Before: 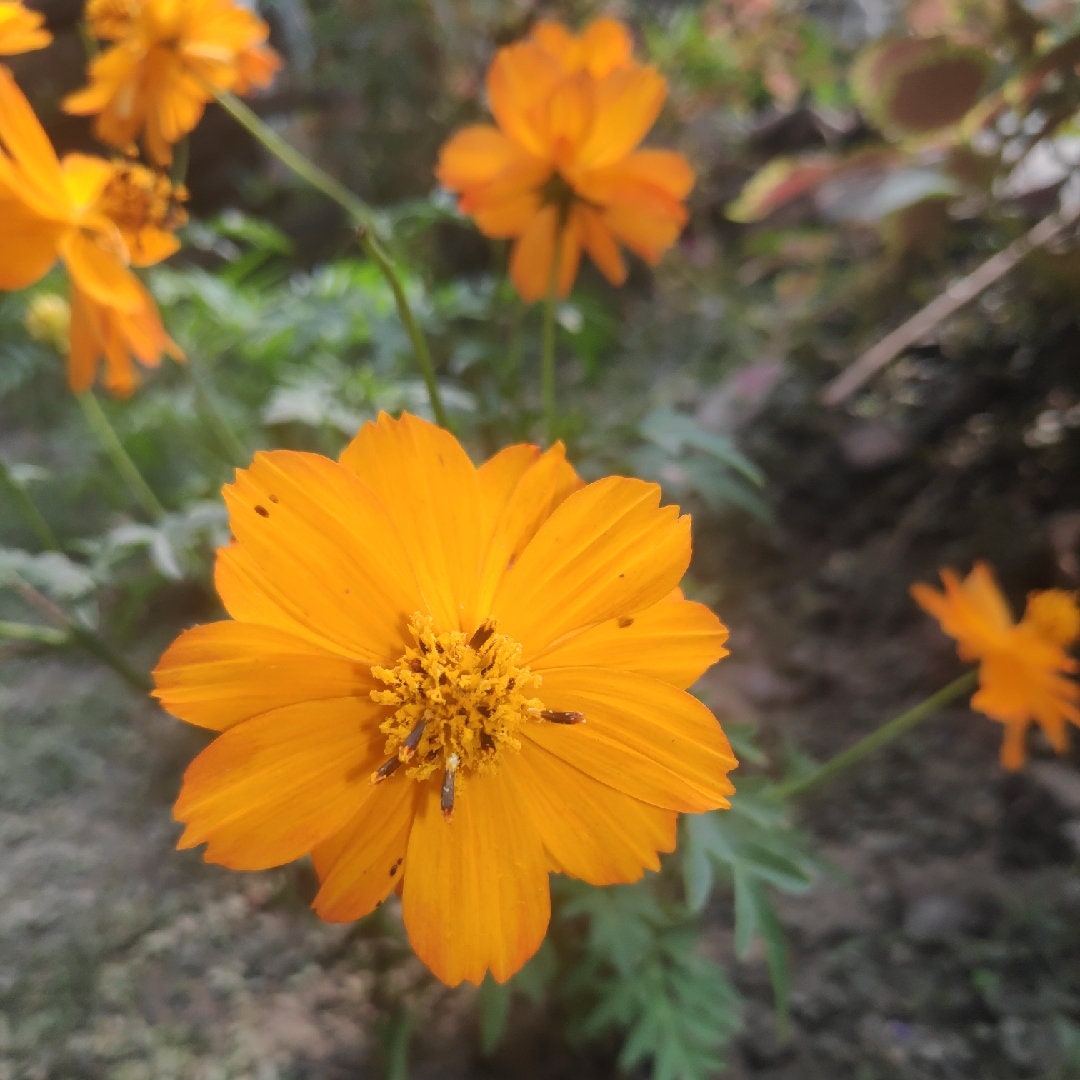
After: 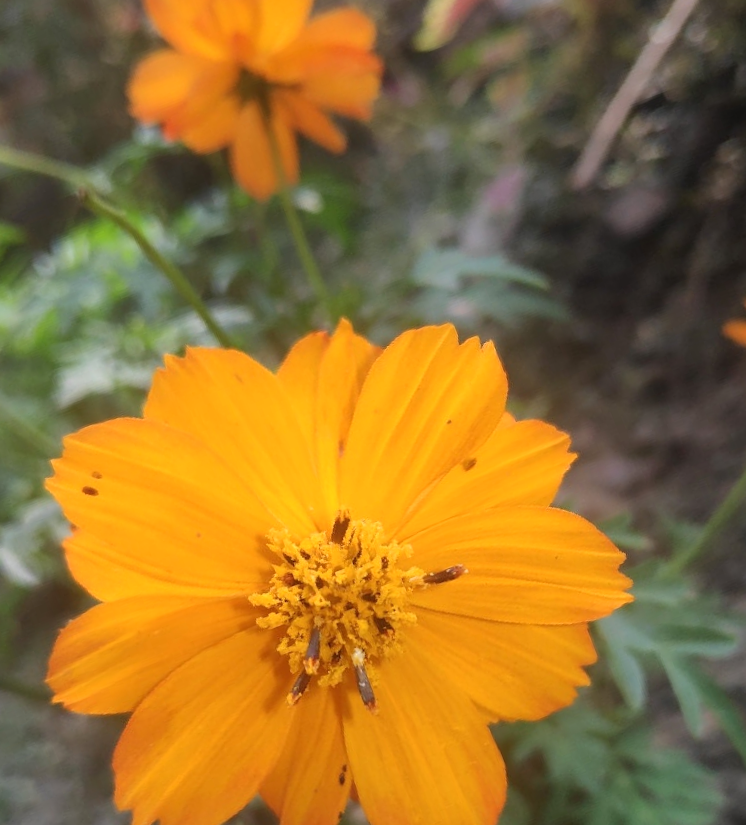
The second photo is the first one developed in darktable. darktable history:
exposure: exposure 0.16 EV, compensate highlight preservation false
crop and rotate: angle 21.06°, left 6.941%, right 3.683%, bottom 1.18%
